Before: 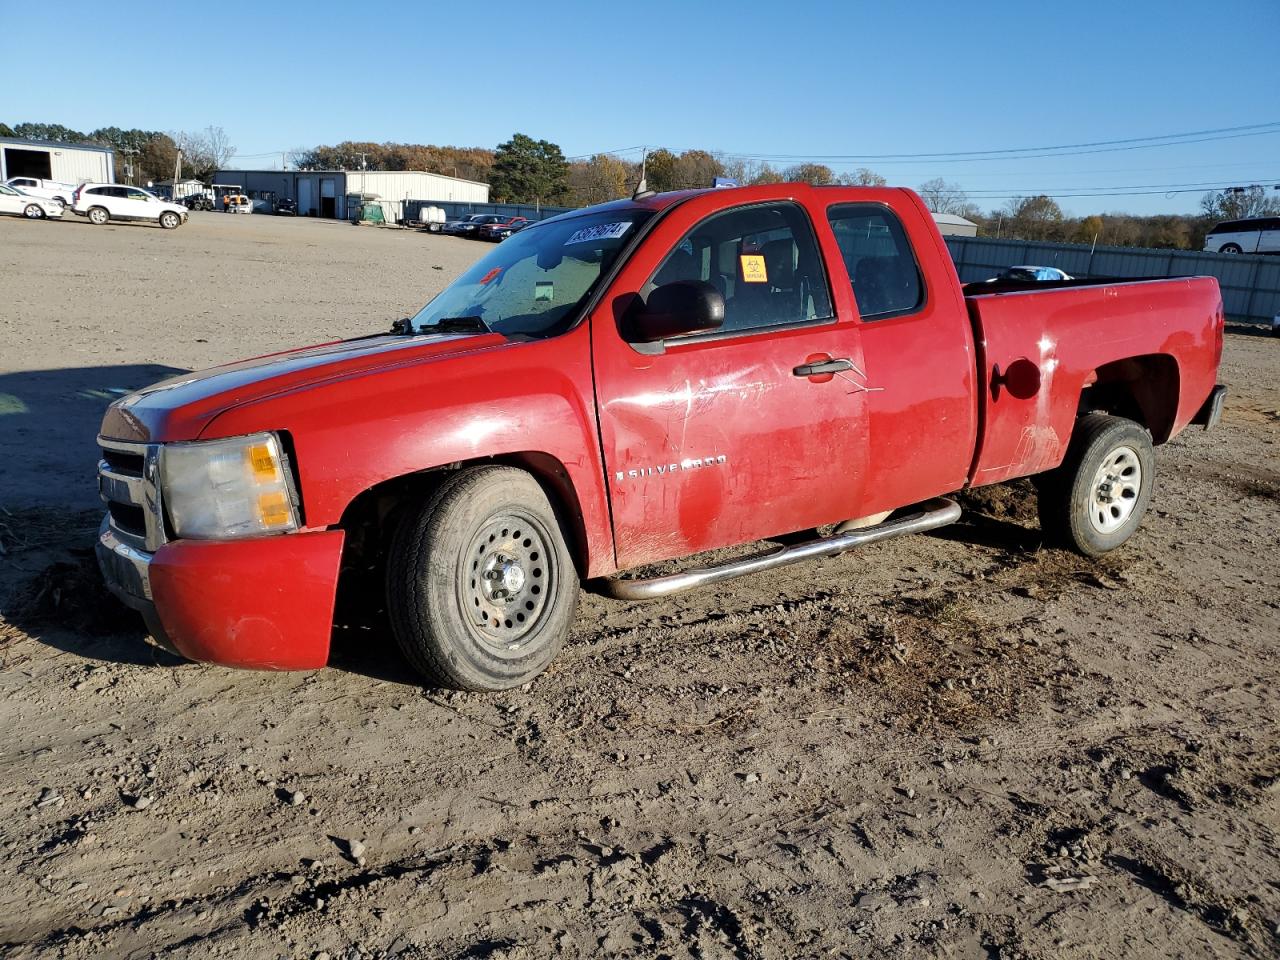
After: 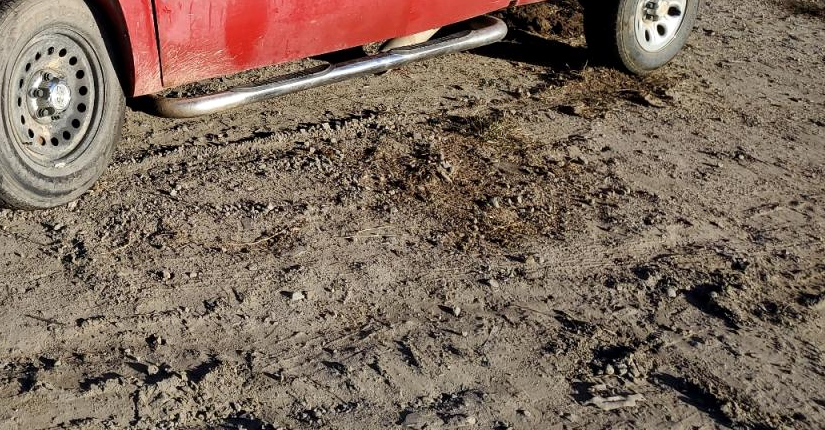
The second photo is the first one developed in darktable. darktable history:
crop and rotate: left 35.509%, top 50.238%, bottom 4.934%
local contrast: mode bilateral grid, contrast 20, coarseness 50, detail 120%, midtone range 0.2
